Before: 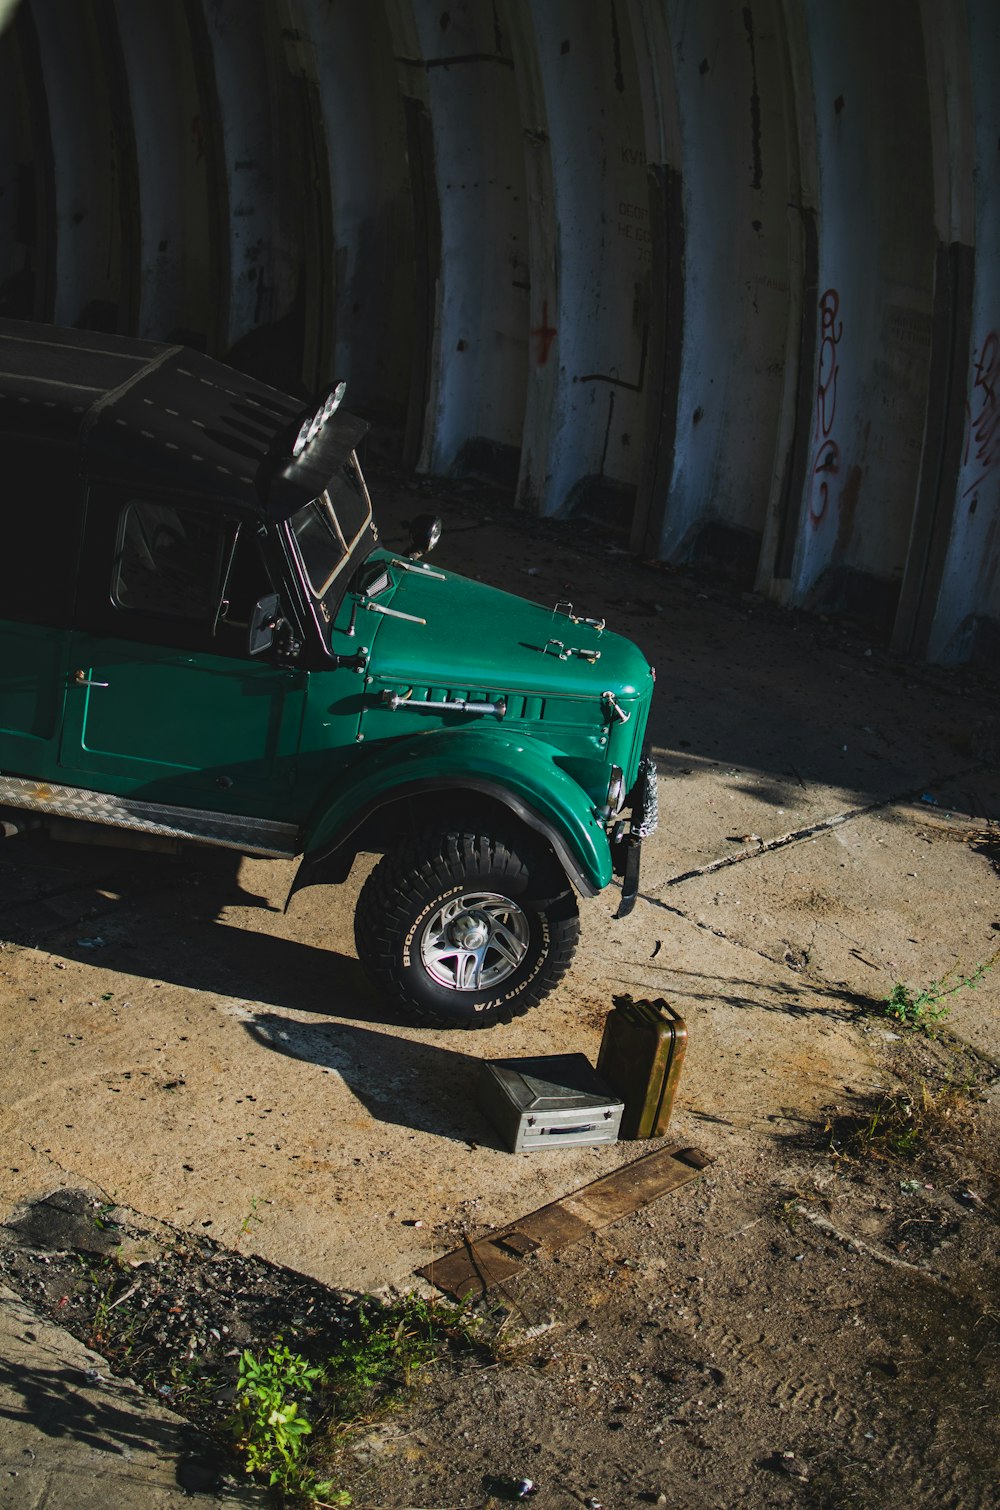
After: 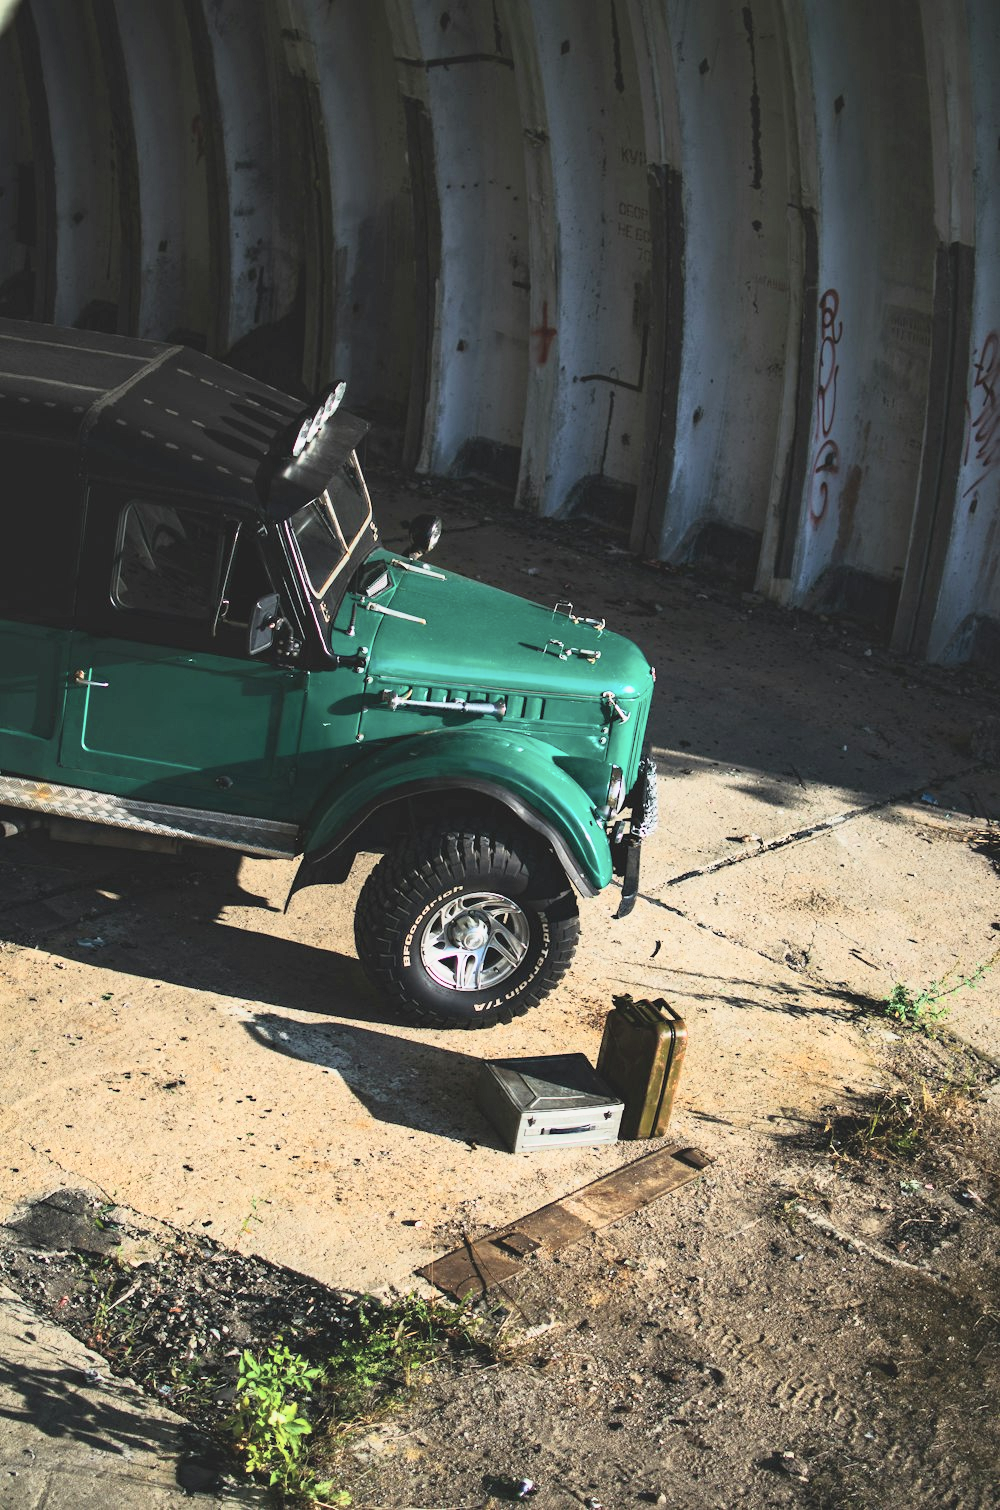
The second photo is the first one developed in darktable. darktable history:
tone equalizer: on, module defaults
tone curve: curves: ch0 [(0, 0.052) (0.207, 0.35) (0.392, 0.592) (0.54, 0.803) (0.725, 0.922) (0.99, 0.974)], color space Lab, independent channels, preserve colors none
